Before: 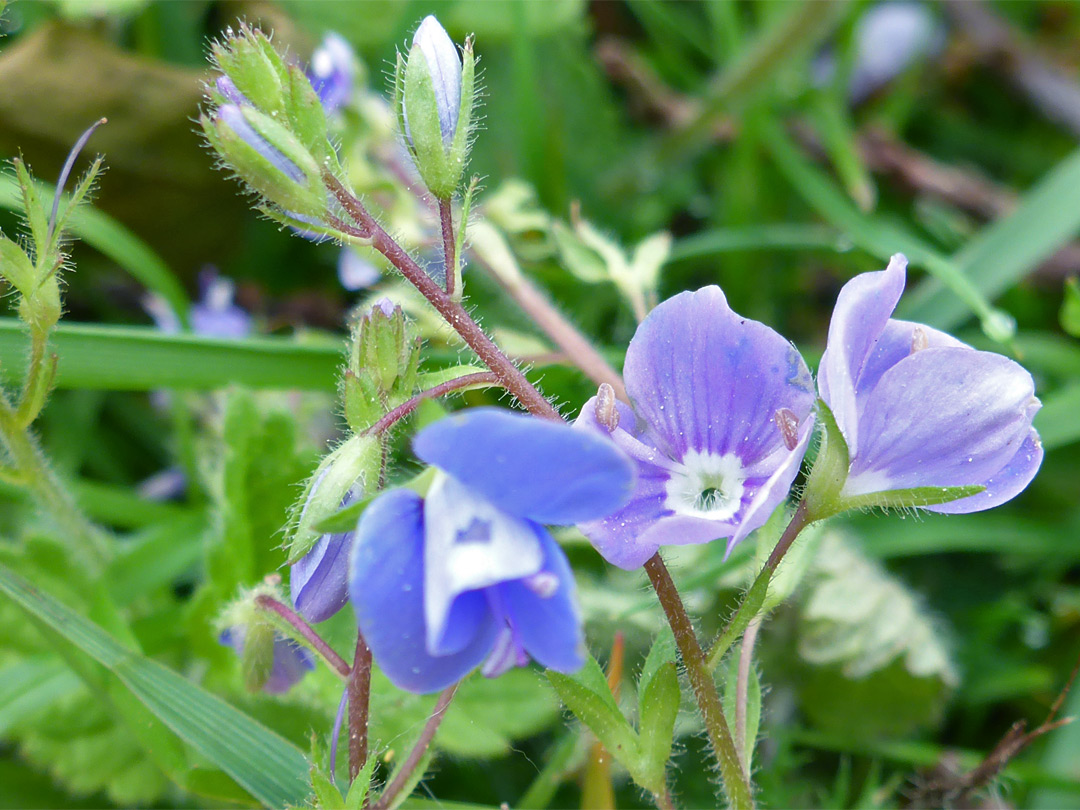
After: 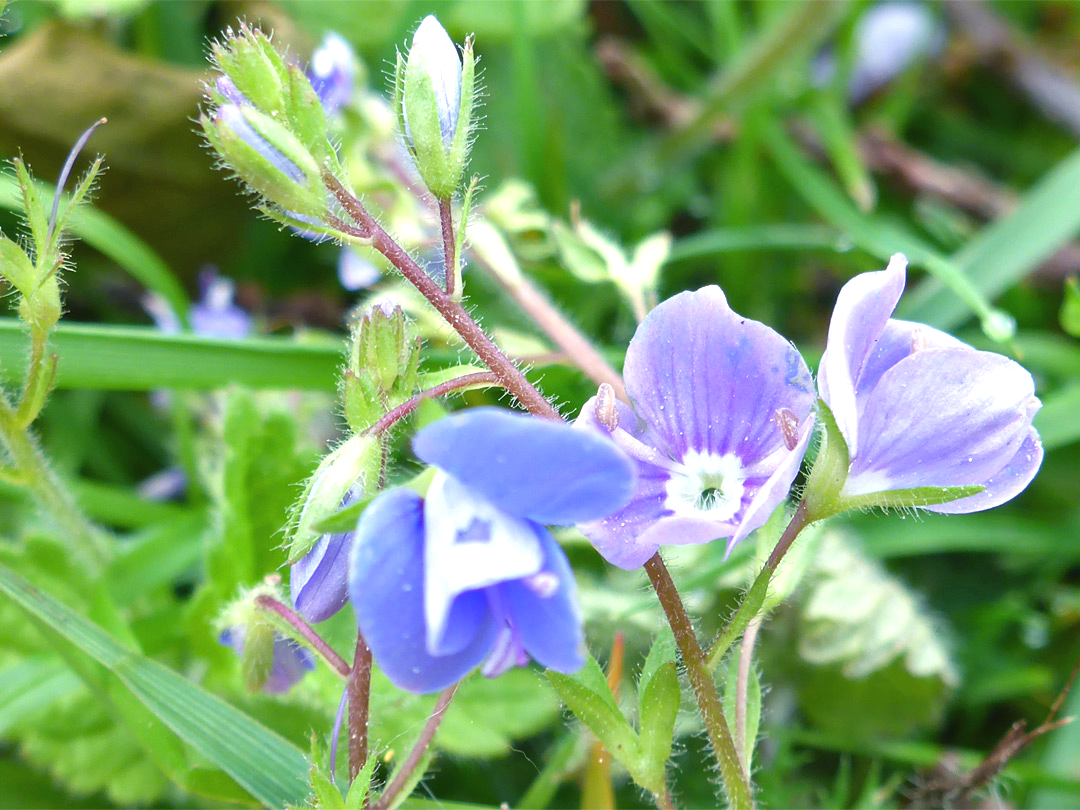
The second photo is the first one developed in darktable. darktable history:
exposure: black level correction -0.002, exposure 0.528 EV, compensate highlight preservation false
